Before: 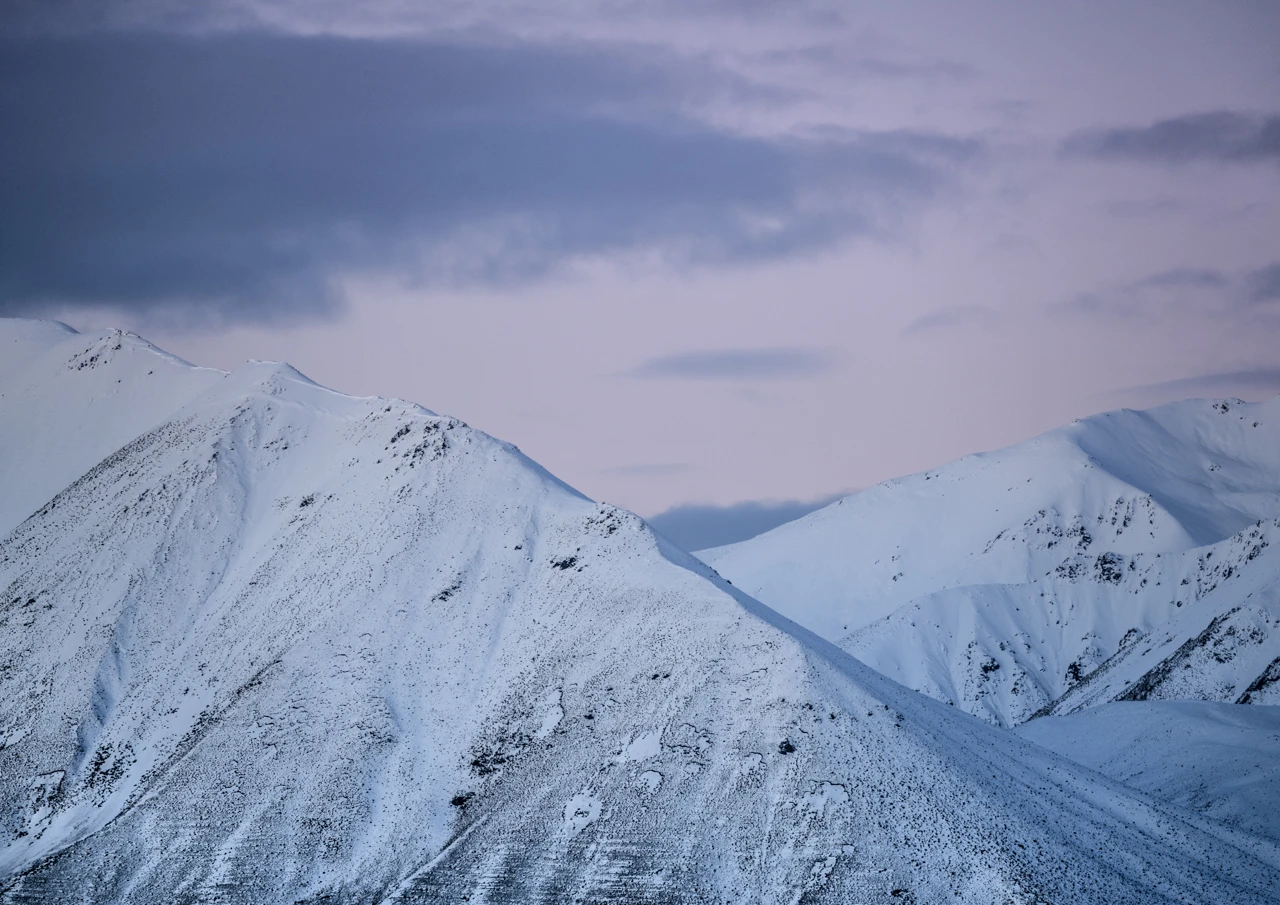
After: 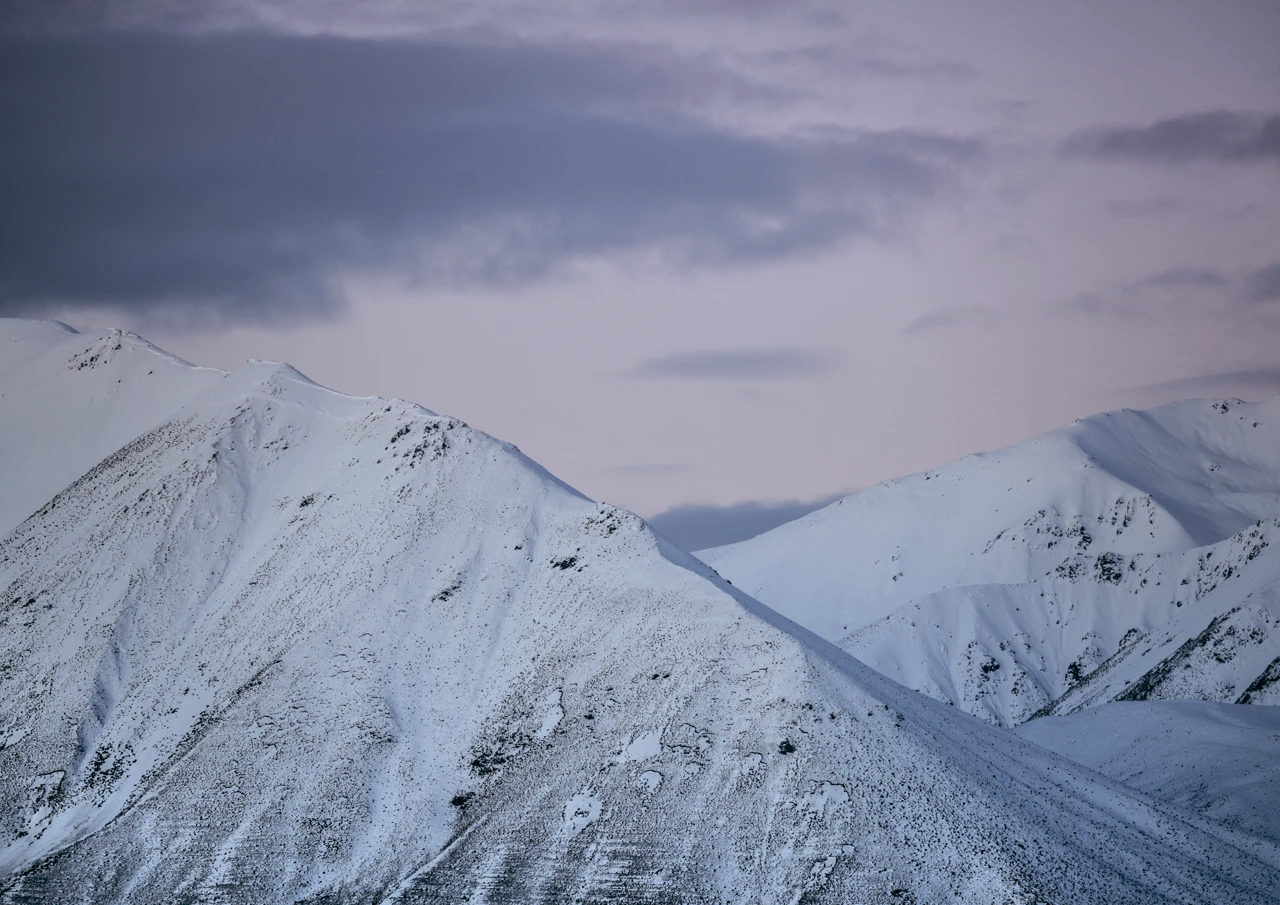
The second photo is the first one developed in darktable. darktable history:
contrast brightness saturation: contrast 0.04, saturation 0.16
color balance: lift [1, 0.994, 1.002, 1.006], gamma [0.957, 1.081, 1.016, 0.919], gain [0.97, 0.972, 1.01, 1.028], input saturation 91.06%, output saturation 79.8%
